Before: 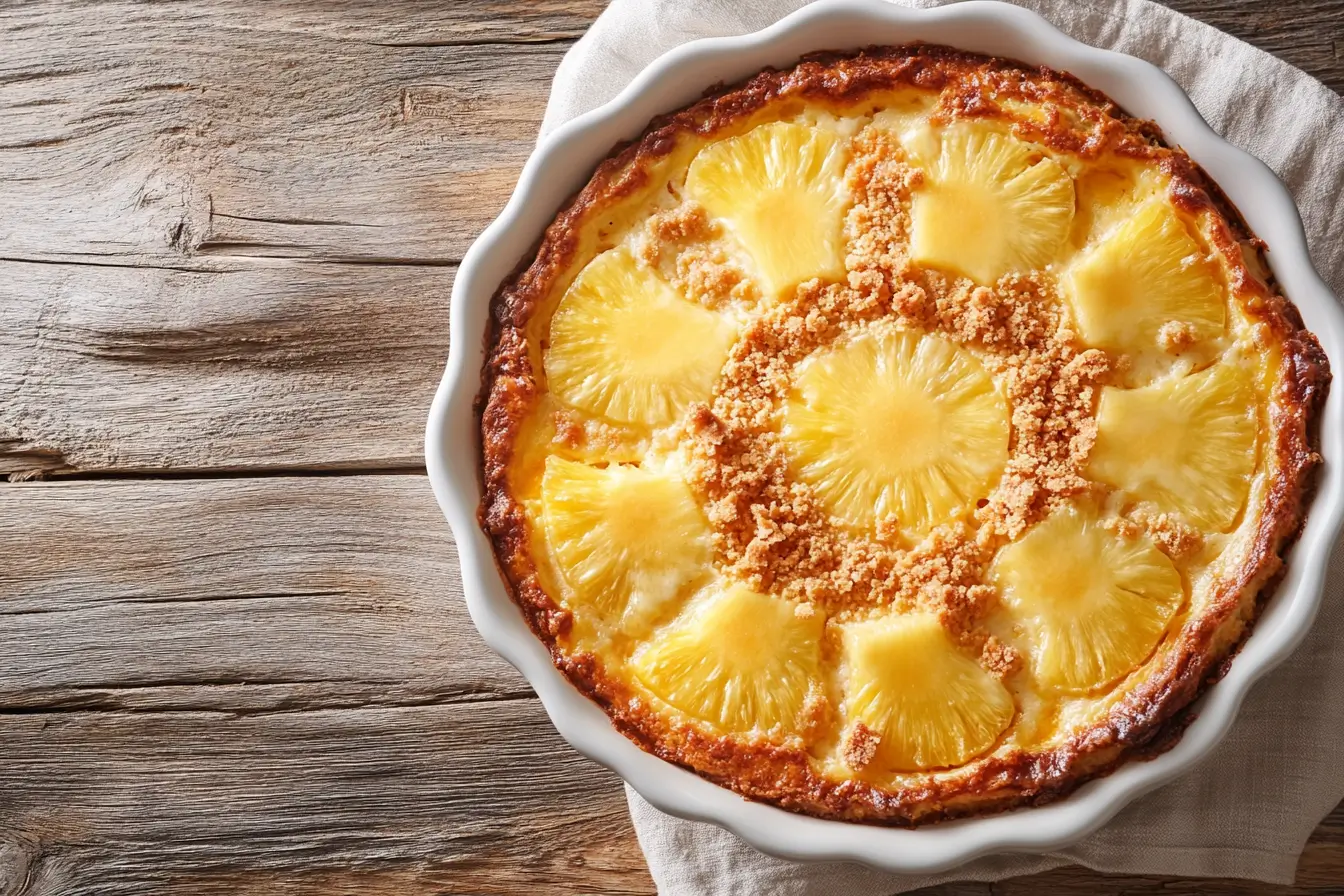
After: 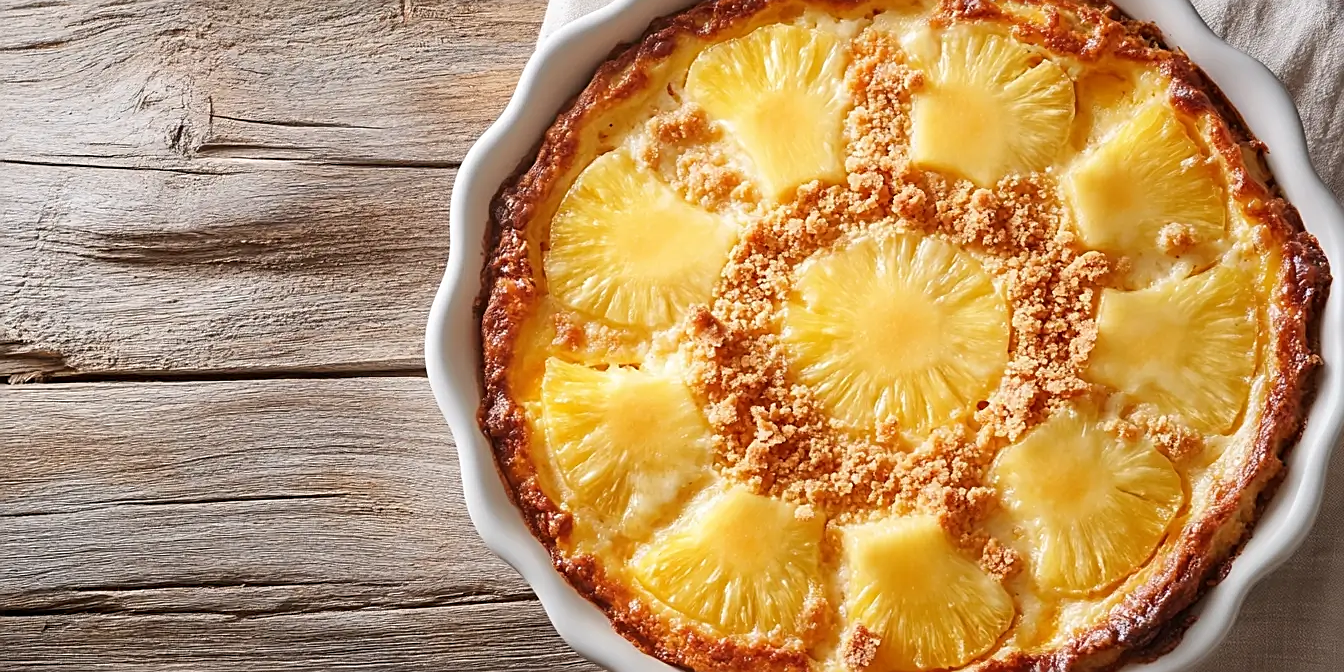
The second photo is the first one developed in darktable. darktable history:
sharpen: on, module defaults
crop: top 11.038%, bottom 13.962%
base curve: curves: ch0 [(0, 0) (0.989, 0.992)], preserve colors none
